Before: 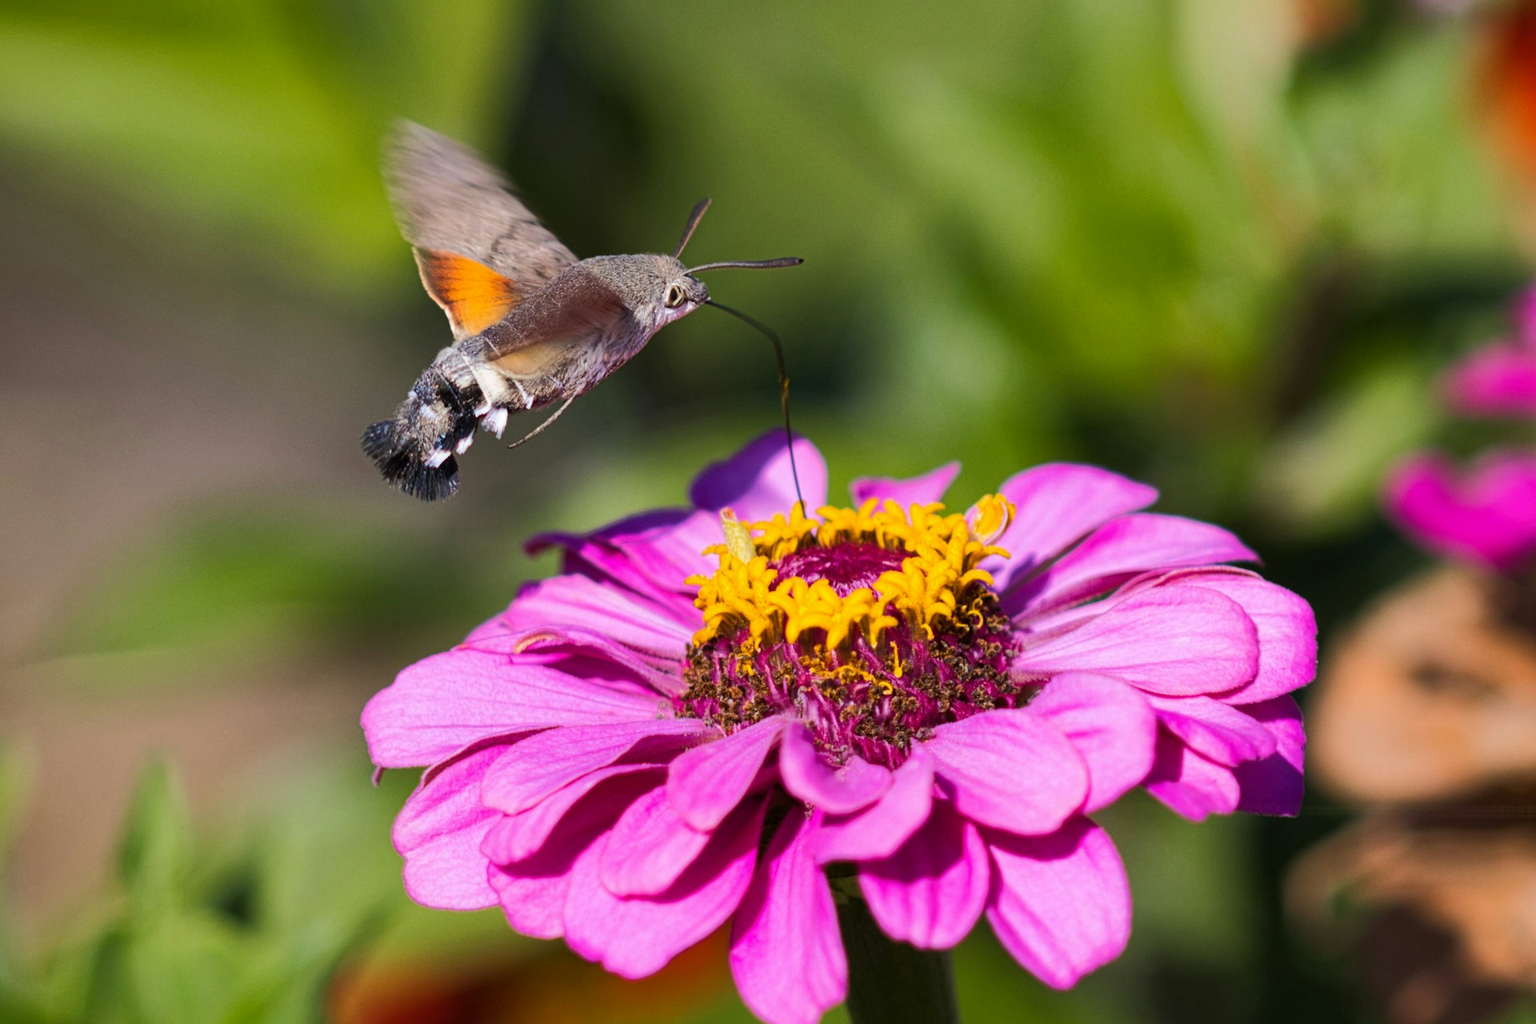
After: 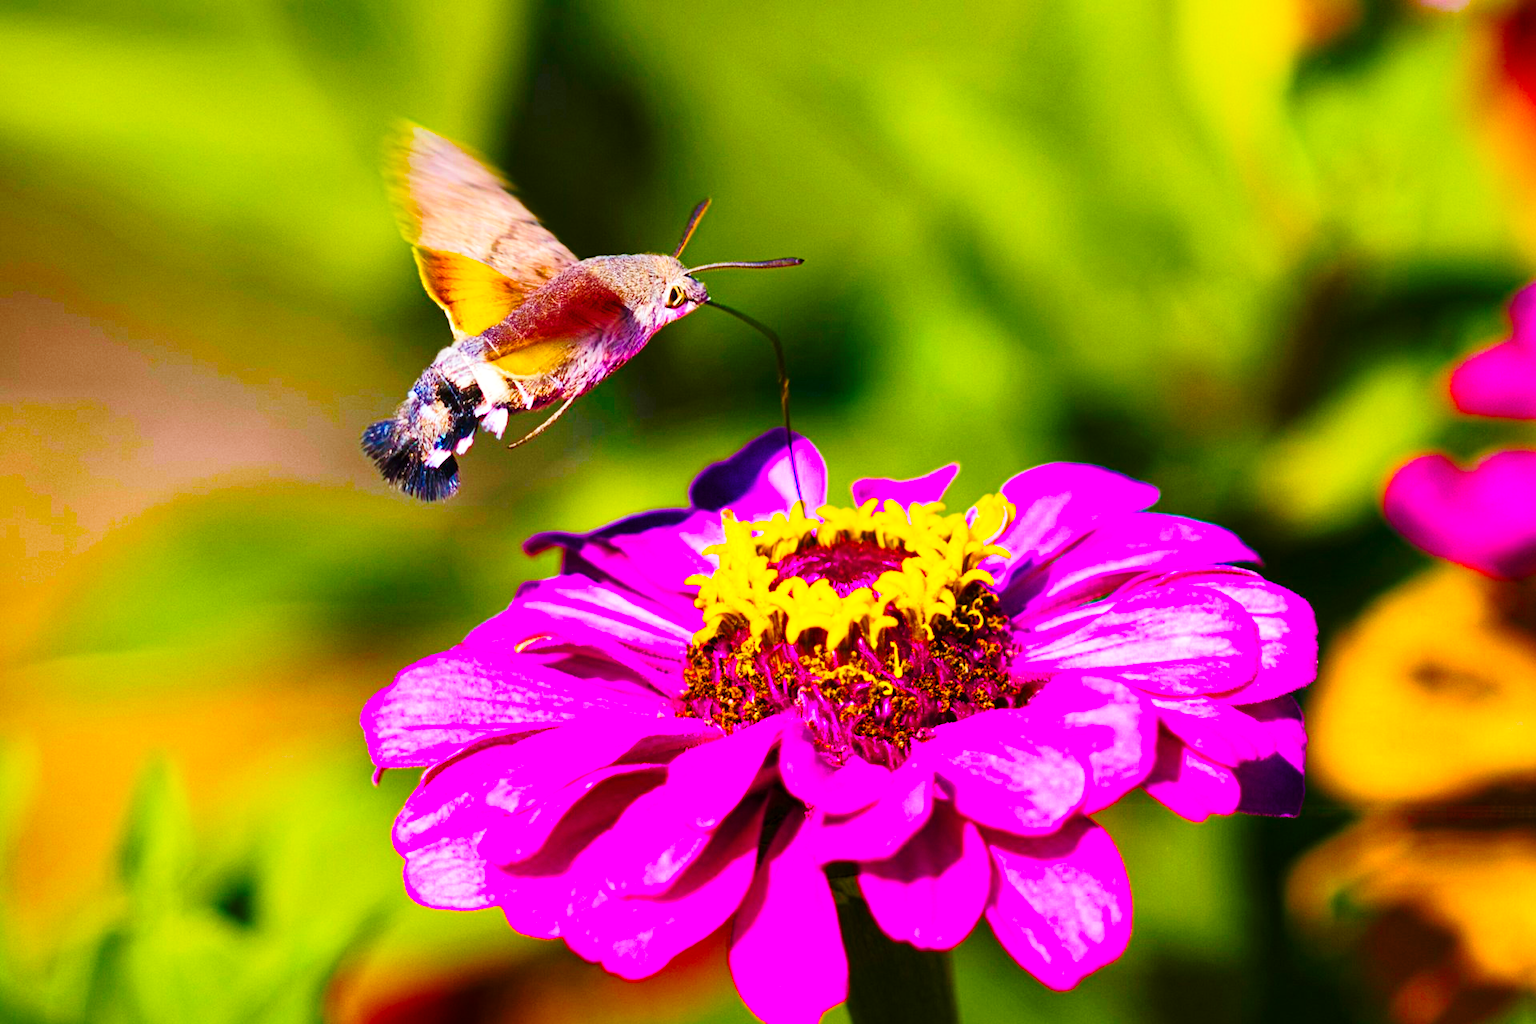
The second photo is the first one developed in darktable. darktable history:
color balance rgb: linear chroma grading › shadows 17.161%, linear chroma grading › highlights 61.395%, linear chroma grading › global chroma 49.79%, perceptual saturation grading › global saturation 40.071%, perceptual saturation grading › highlights -25.647%, perceptual saturation grading › mid-tones 35.463%, perceptual saturation grading › shadows 36.101%, perceptual brilliance grading › highlights 9.951%, perceptual brilliance grading › mid-tones 5.324%, global vibrance 20%
base curve: curves: ch0 [(0, 0) (0.028, 0.03) (0.121, 0.232) (0.46, 0.748) (0.859, 0.968) (1, 1)], preserve colors none
